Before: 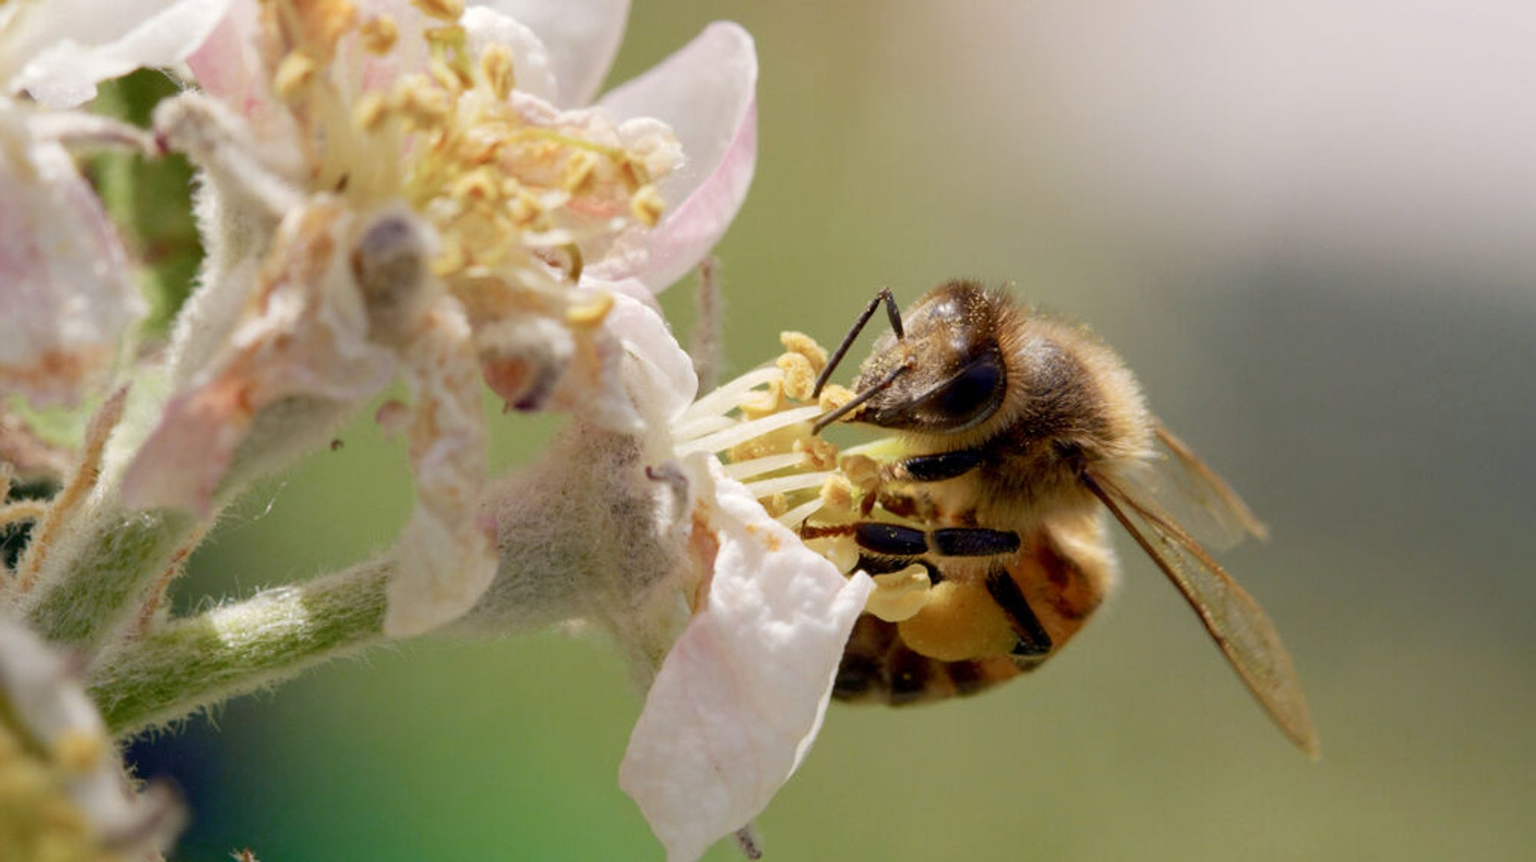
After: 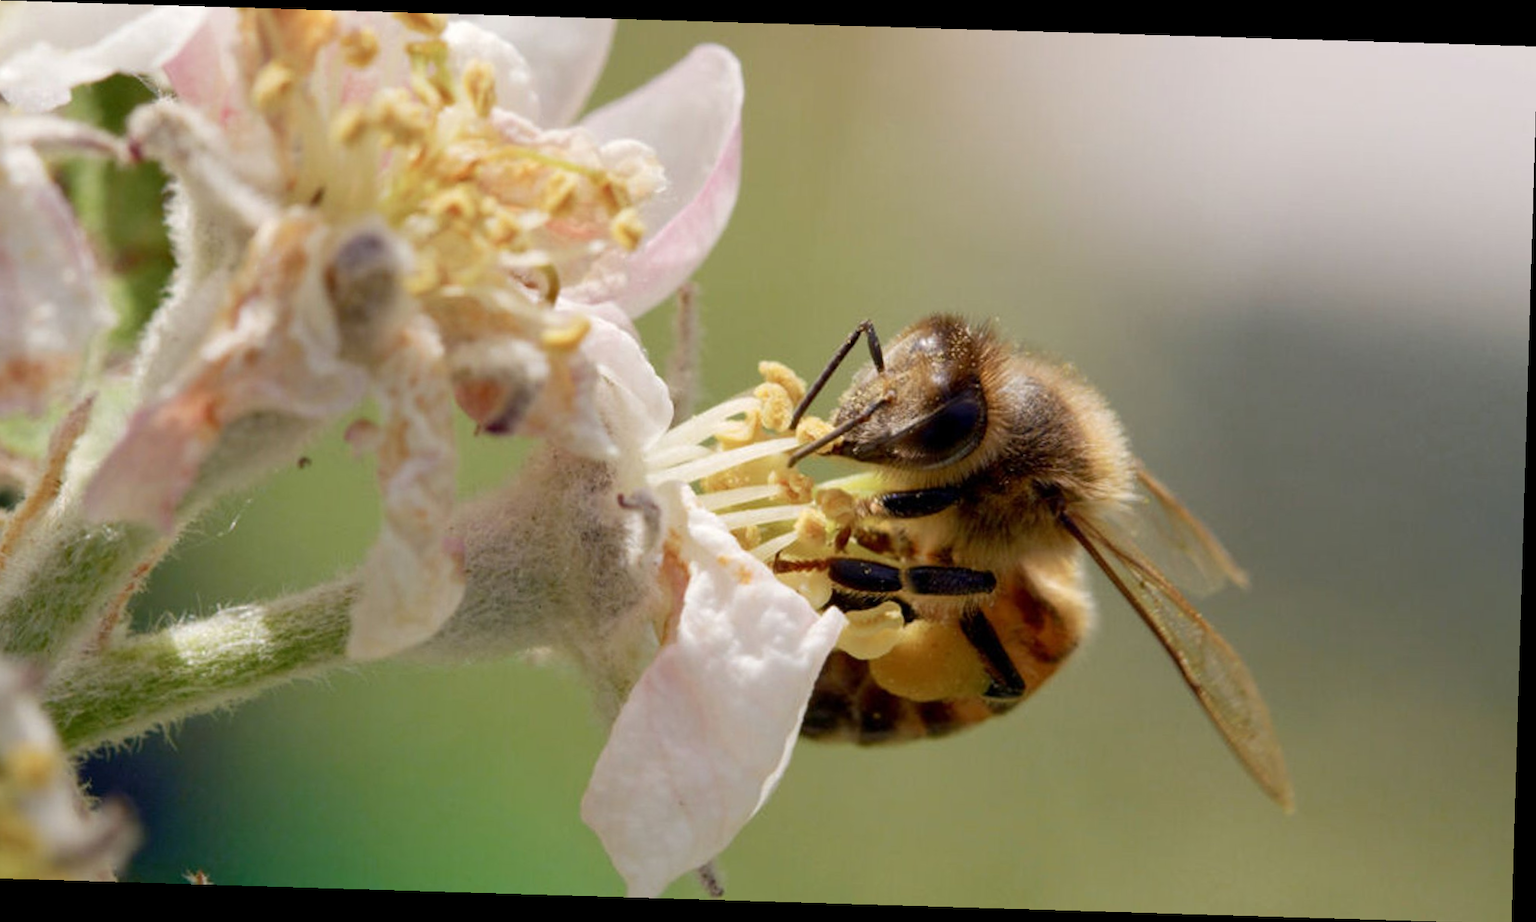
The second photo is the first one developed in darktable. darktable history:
crop and rotate: left 3.238%
rotate and perspective: rotation 1.72°, automatic cropping off
